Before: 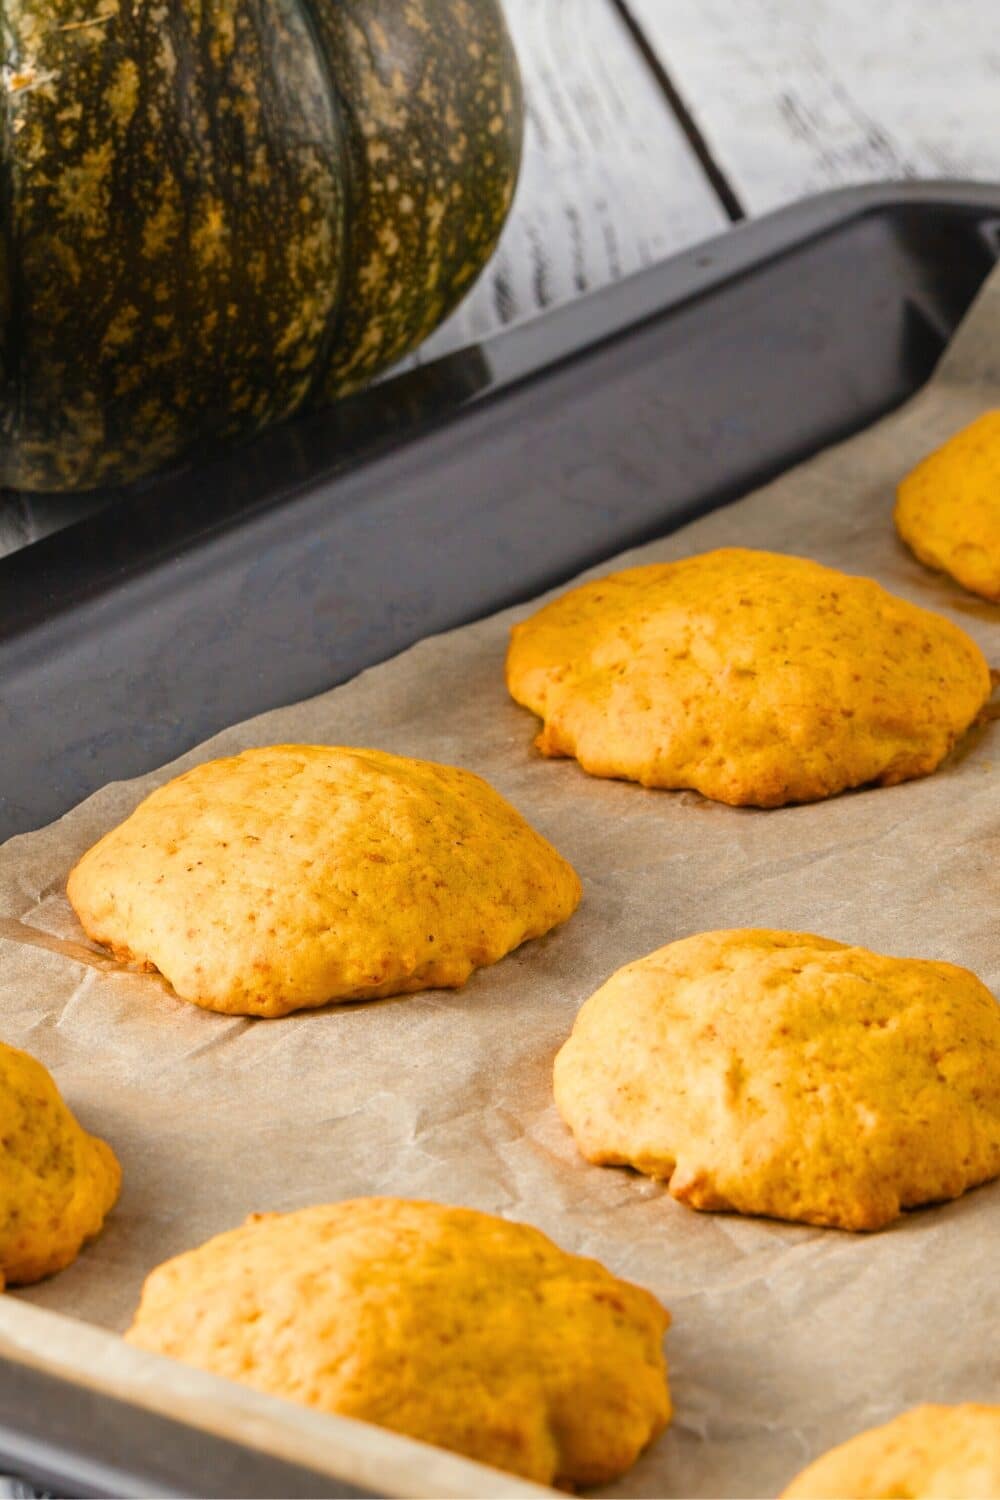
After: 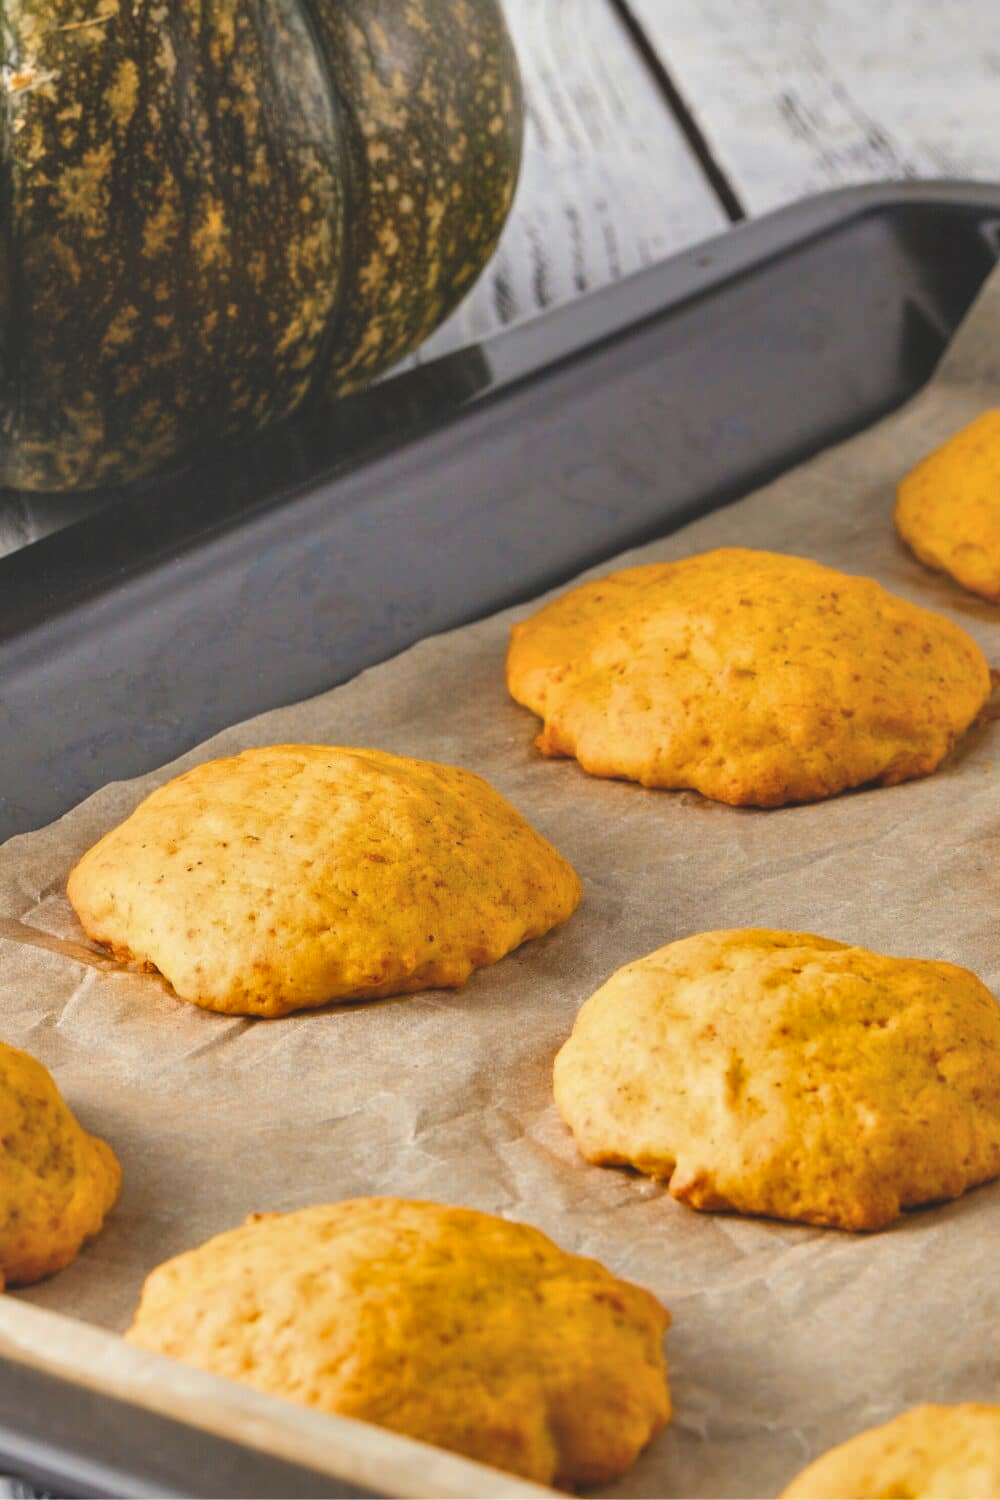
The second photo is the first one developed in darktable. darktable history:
exposure: black level correction -0.015, compensate highlight preservation false
shadows and highlights: soften with gaussian
